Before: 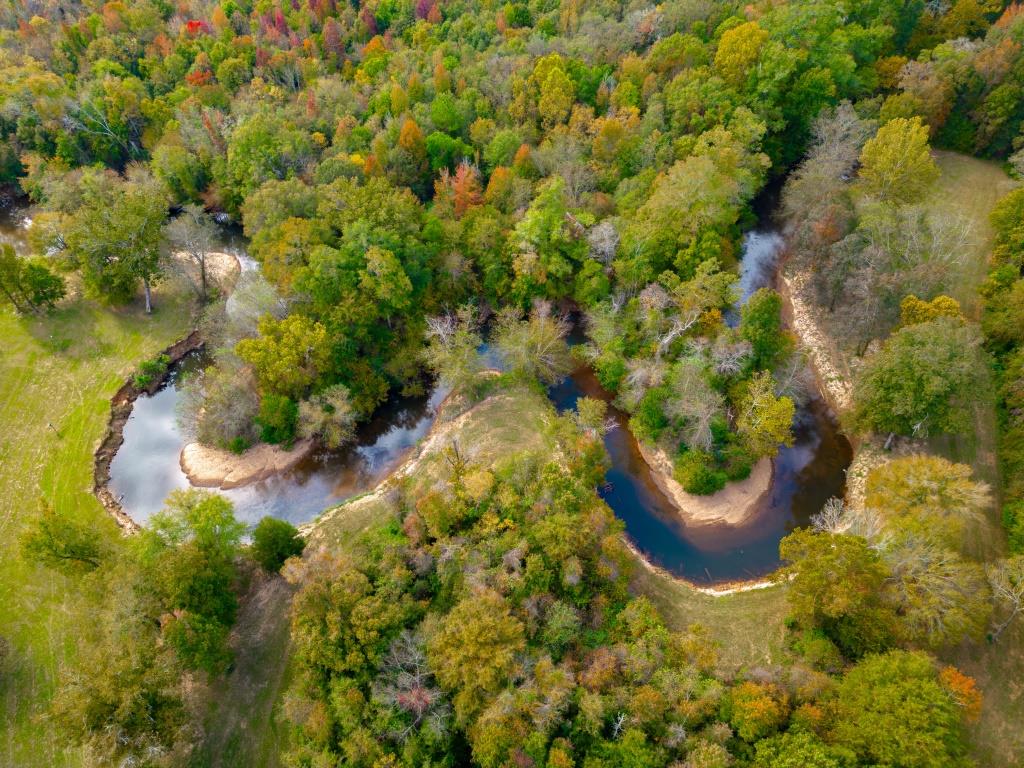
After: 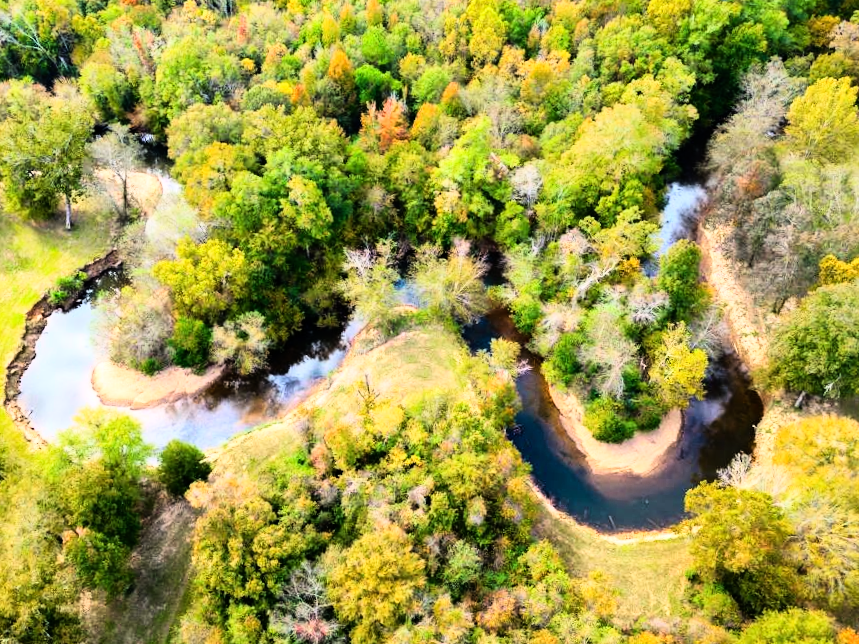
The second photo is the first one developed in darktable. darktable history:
crop and rotate: angle -3.27°, left 5.211%, top 5.211%, right 4.607%, bottom 4.607%
rgb curve: curves: ch0 [(0, 0) (0.21, 0.15) (0.24, 0.21) (0.5, 0.75) (0.75, 0.96) (0.89, 0.99) (1, 1)]; ch1 [(0, 0.02) (0.21, 0.13) (0.25, 0.2) (0.5, 0.67) (0.75, 0.9) (0.89, 0.97) (1, 1)]; ch2 [(0, 0.02) (0.21, 0.13) (0.25, 0.2) (0.5, 0.67) (0.75, 0.9) (0.89, 0.97) (1, 1)], compensate middle gray true
